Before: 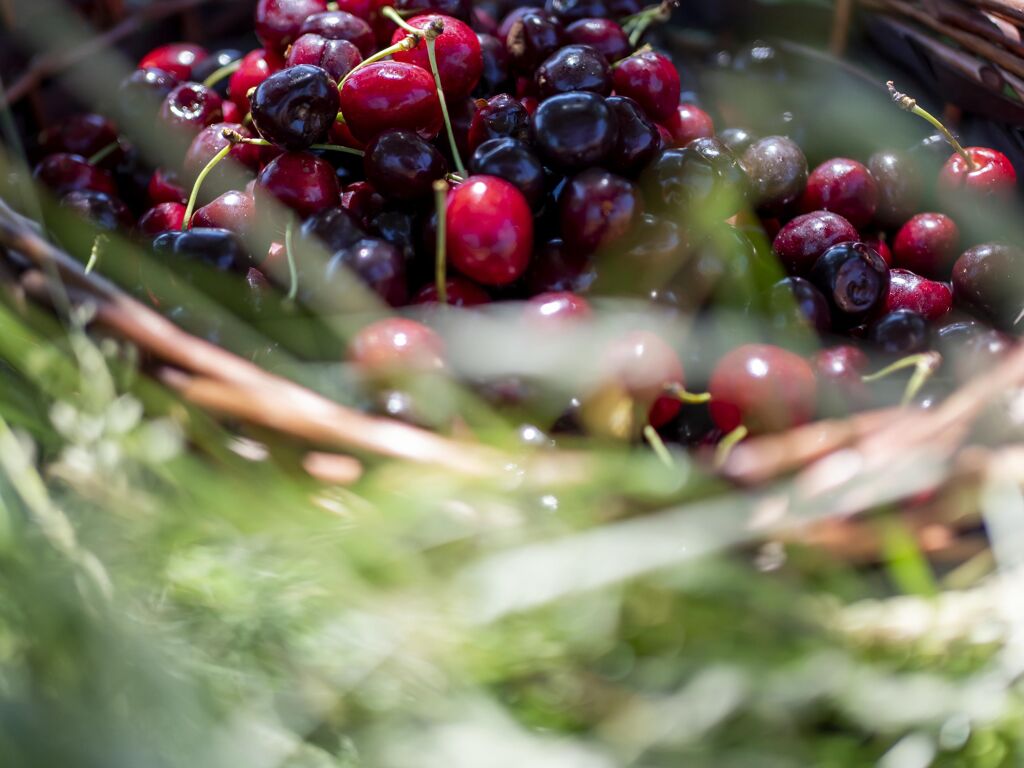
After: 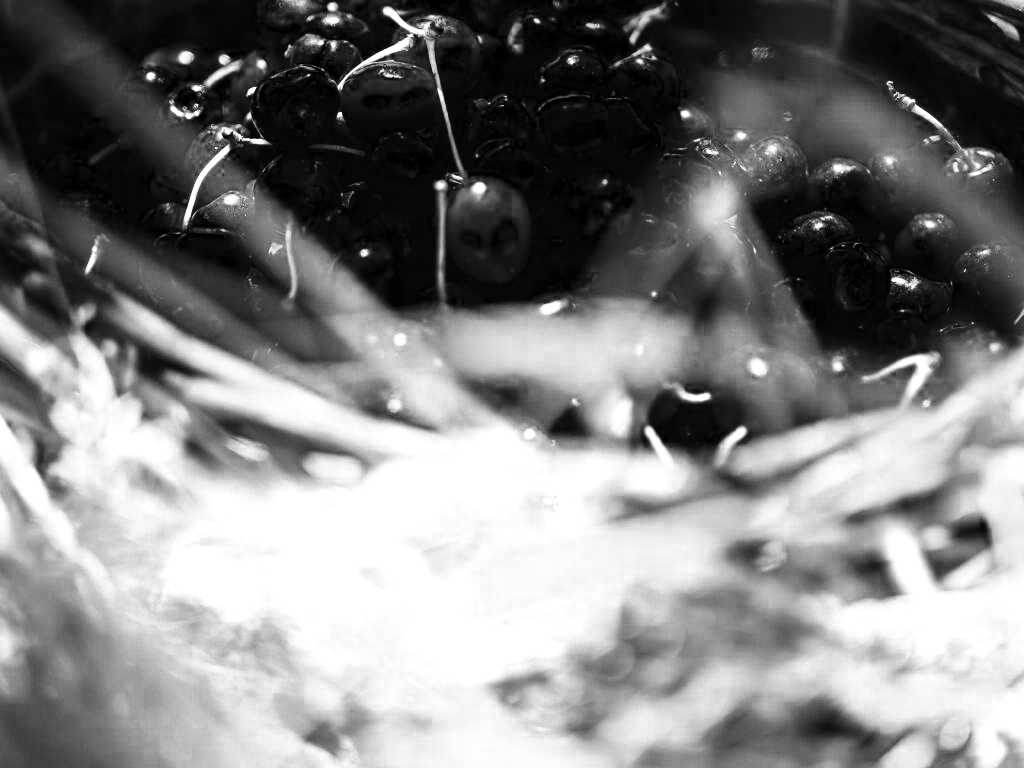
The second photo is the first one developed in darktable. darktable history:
tone curve: curves: ch0 [(0, 0) (0.003, 0) (0.011, 0) (0.025, 0) (0.044, 0.006) (0.069, 0.024) (0.1, 0.038) (0.136, 0.052) (0.177, 0.08) (0.224, 0.112) (0.277, 0.145) (0.335, 0.206) (0.399, 0.284) (0.468, 0.372) (0.543, 0.477) (0.623, 0.593) (0.709, 0.717) (0.801, 0.815) (0.898, 0.92) (1, 1)], preserve colors none
color look up table: target L [104.42, 105.06, 83.84, 104.74, 104.42, 104.42, 105.06, 67.74, 56.32, 27.09, 201.43, 104.11, 105.06, 61.7, 104.74, 81.93, 104.42, 52.54, 42.37, 64.74, 54.24, 3.781, 32.75, 21.7, 92.35, 55.54, 68.74, 57.87, 24.42, 5.749, 66.24, 5.749, 0, 4.324, 24.42, 3.781, 41.55, 3.781, 3.781, 3.781, 7.743, 0, 3.781, 72.21, 75.15, 62.46, 3.781, 9.762, 32.32], target a [0.001 ×9, 0, 0, 0.001 ×10, -1.591, 0.001, 0, 0, 0.001, 0.001, 0.001, -0.123, 0, 0.001, 0, 0, 0, -0.123, -1.591, 0.001, -1.591, -1.591, -1.591, 0, 0, -1.591, 0.001, 0.001, 0.001, -1.591, 0, 0.001], target b [-0.004, -0.004, -0.007, -0.004 ×4, -0.006, -0.006, 0.002, -0.001, -0.004, -0.004, -0.006, -0.004, -0.007, -0.004, -0.006, -0.003, -0.006, -0.006, 0.791, -0.004, 0.002, 0, -0.008, -0.006, -0.006, 1.549, -0.003, -0.006, -0.003, 0, -0.002, 1.549, 0.791, -0.003, 0.791, 0.791, 0.791, -0.002, 0, 0.791, -0.006, -0.006, -0.001, 0.791, -0.002, -0.006], num patches 49
